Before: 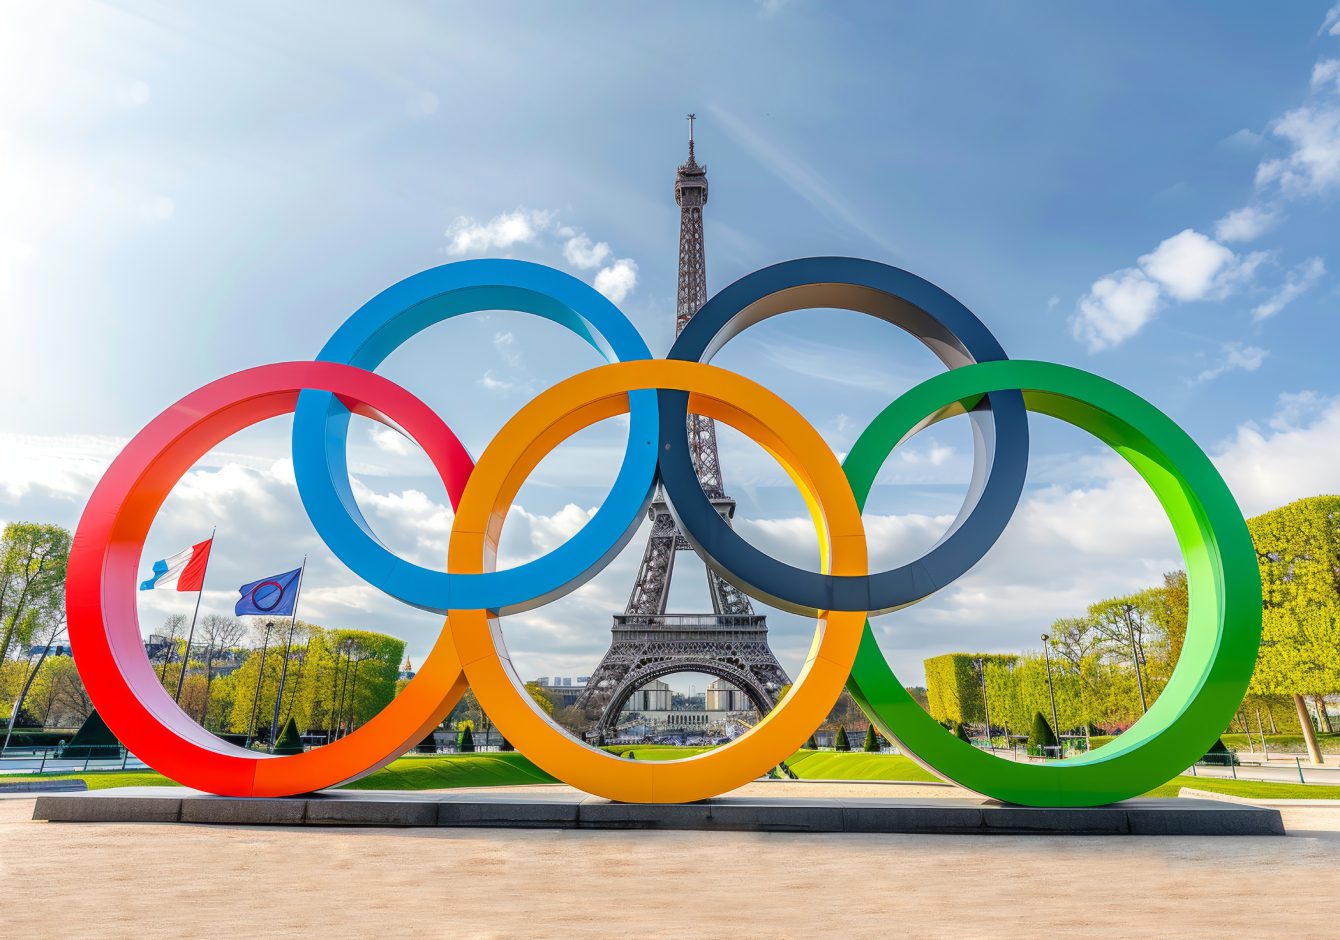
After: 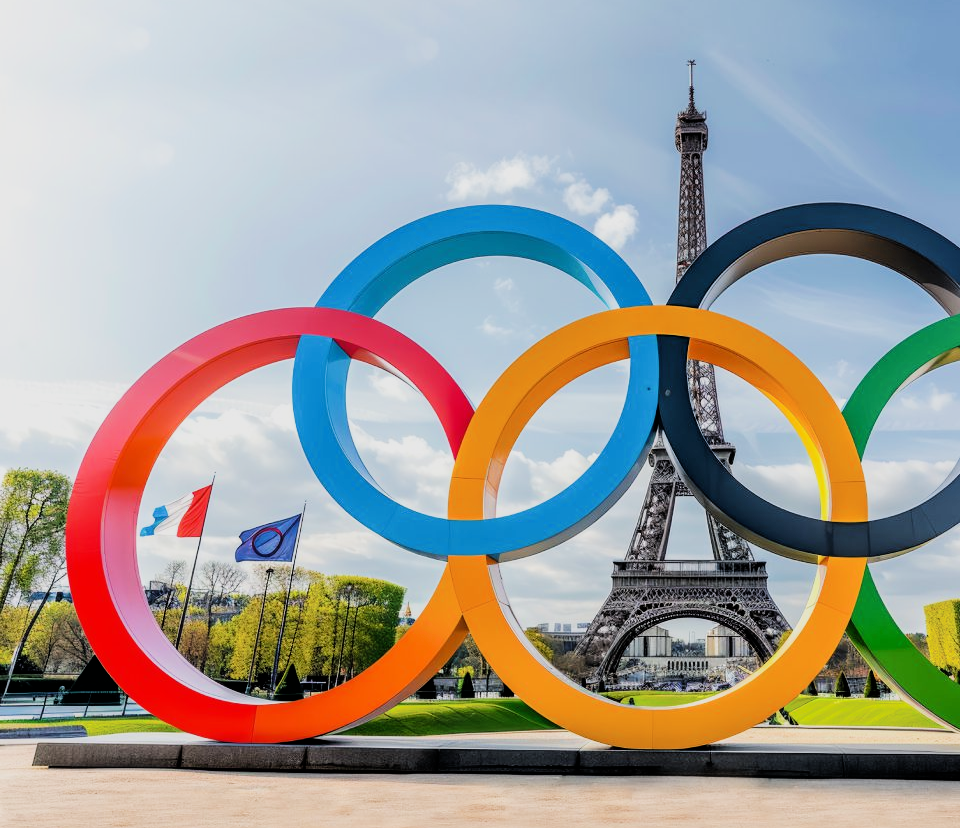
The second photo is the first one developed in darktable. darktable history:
crop: top 5.803%, right 27.864%, bottom 5.804%
filmic rgb: black relative exposure -5 EV, hardness 2.88, contrast 1.4, highlights saturation mix -30%
